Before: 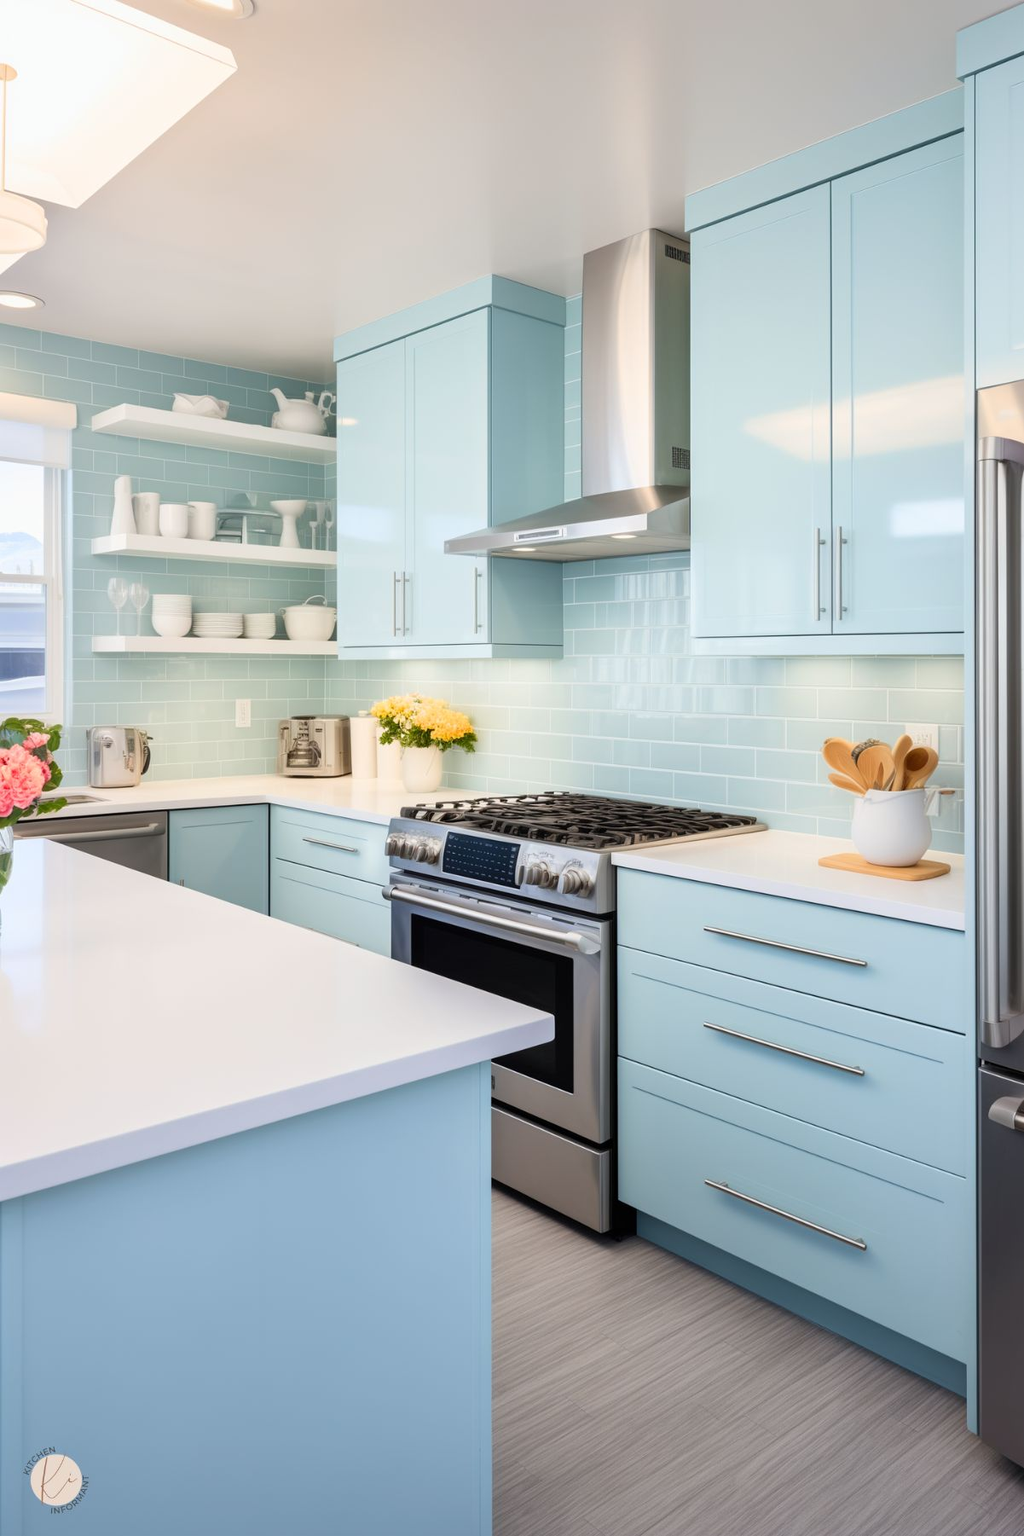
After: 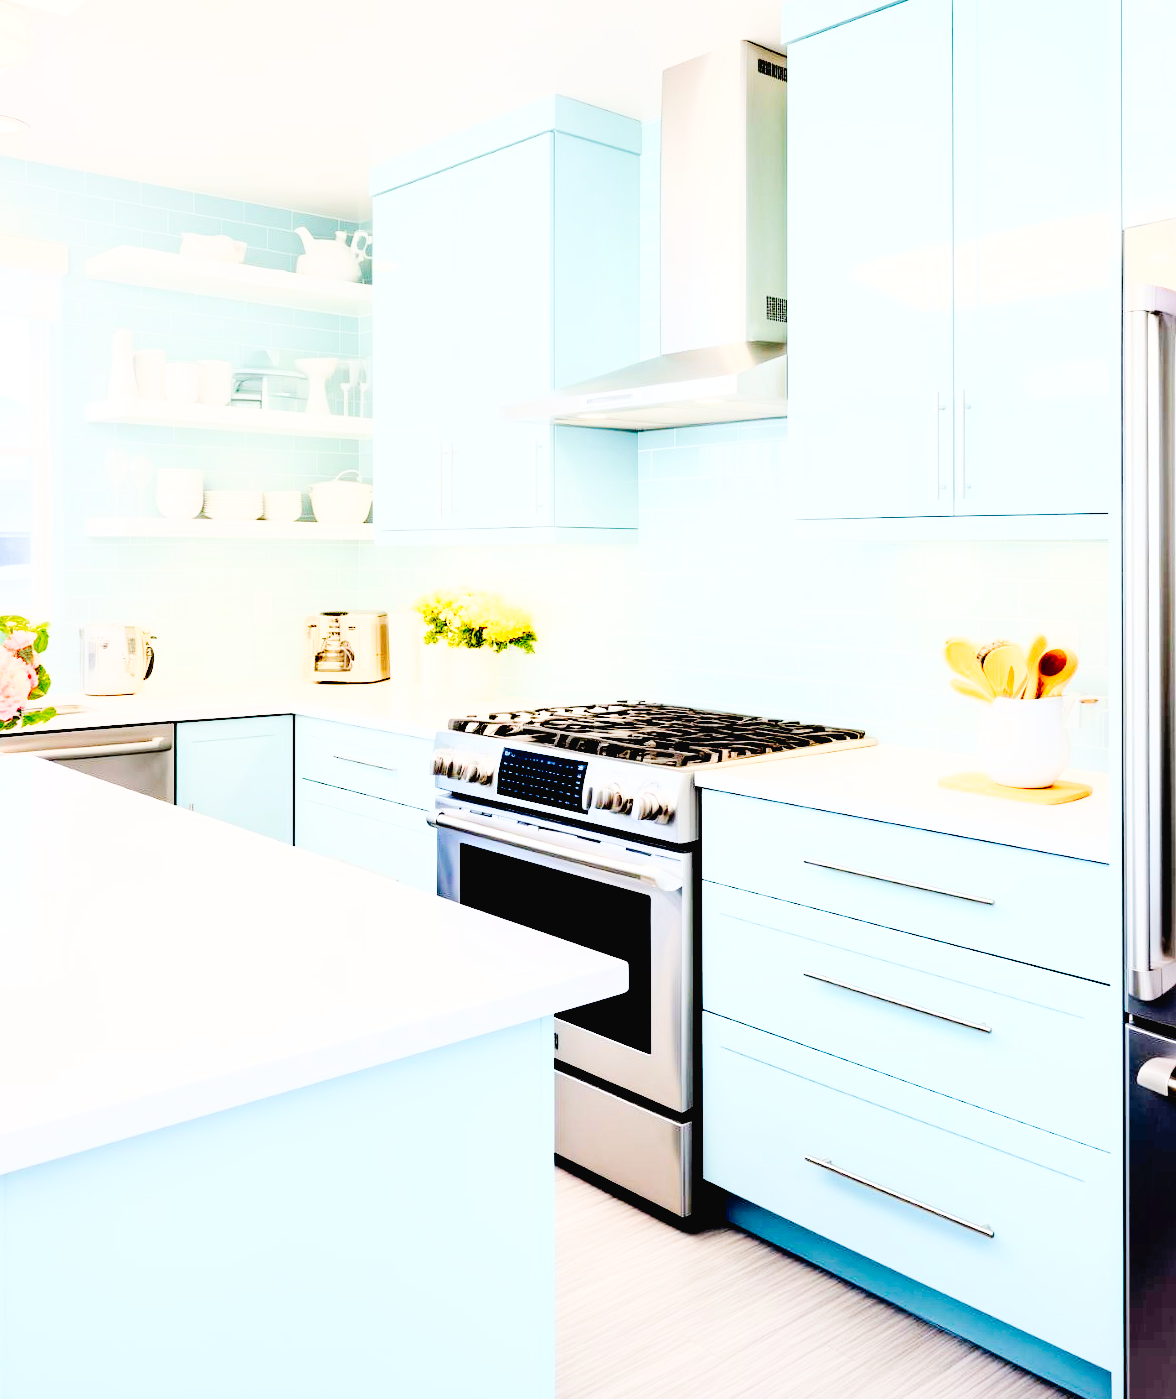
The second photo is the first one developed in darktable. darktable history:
tone curve: curves: ch0 [(0, 0.021) (0.148, 0.076) (0.232, 0.191) (0.398, 0.423) (0.572, 0.672) (0.705, 0.812) (0.877, 0.931) (0.99, 0.987)]; ch1 [(0, 0) (0.377, 0.325) (0.493, 0.486) (0.508, 0.502) (0.515, 0.514) (0.554, 0.586) (0.623, 0.658) (0.701, 0.704) (0.778, 0.751) (1, 1)]; ch2 [(0, 0) (0.431, 0.398) (0.485, 0.486) (0.495, 0.498) (0.511, 0.507) (0.58, 0.66) (0.679, 0.757) (0.749, 0.829) (1, 0.991)], preserve colors none
base curve: curves: ch0 [(0, 0) (0.008, 0.007) (0.022, 0.029) (0.048, 0.089) (0.092, 0.197) (0.191, 0.399) (0.275, 0.534) (0.357, 0.65) (0.477, 0.78) (0.542, 0.833) (0.799, 0.973) (1, 1)]
crop and rotate: left 1.883%, top 12.707%, right 0.148%, bottom 9.598%
exposure: black level correction 0.036, exposure 0.907 EV, compensate highlight preservation false
